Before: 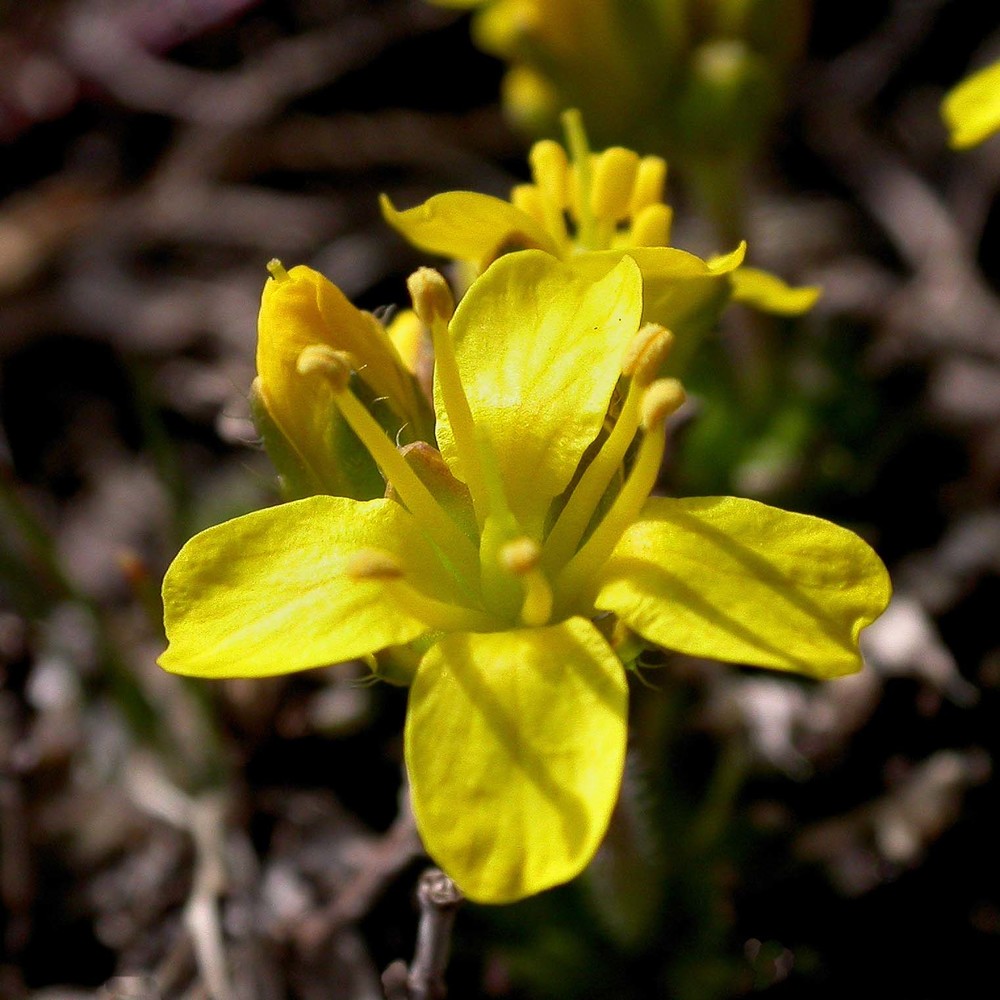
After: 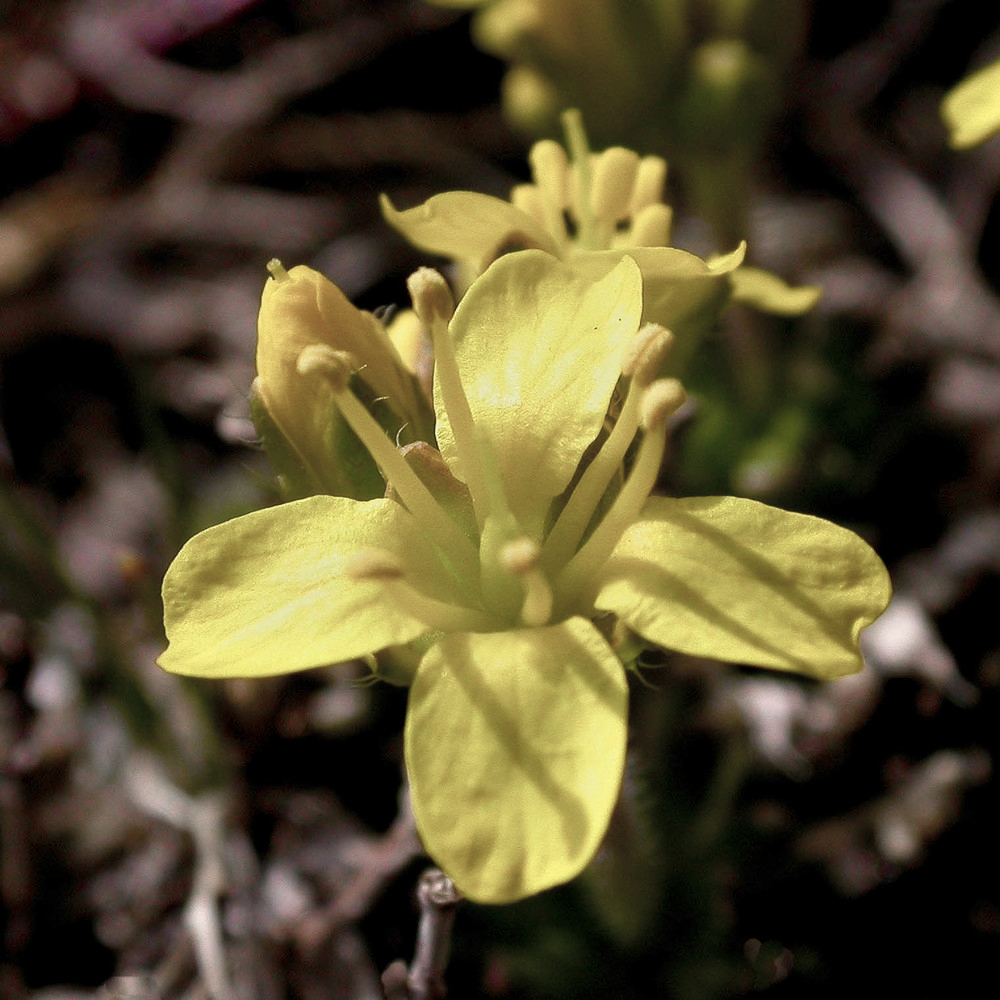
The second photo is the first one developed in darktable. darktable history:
color zones: curves: ch0 [(0, 0.559) (0.153, 0.551) (0.229, 0.5) (0.429, 0.5) (0.571, 0.5) (0.714, 0.5) (0.857, 0.5) (1, 0.559)]; ch1 [(0, 0.417) (0.112, 0.336) (0.213, 0.26) (0.429, 0.34) (0.571, 0.35) (0.683, 0.331) (0.857, 0.344) (1, 0.417)]
color balance rgb: linear chroma grading › global chroma 9.972%, perceptual saturation grading › global saturation 20%, perceptual saturation grading › highlights -25.02%, perceptual saturation grading › shadows 49.772%
